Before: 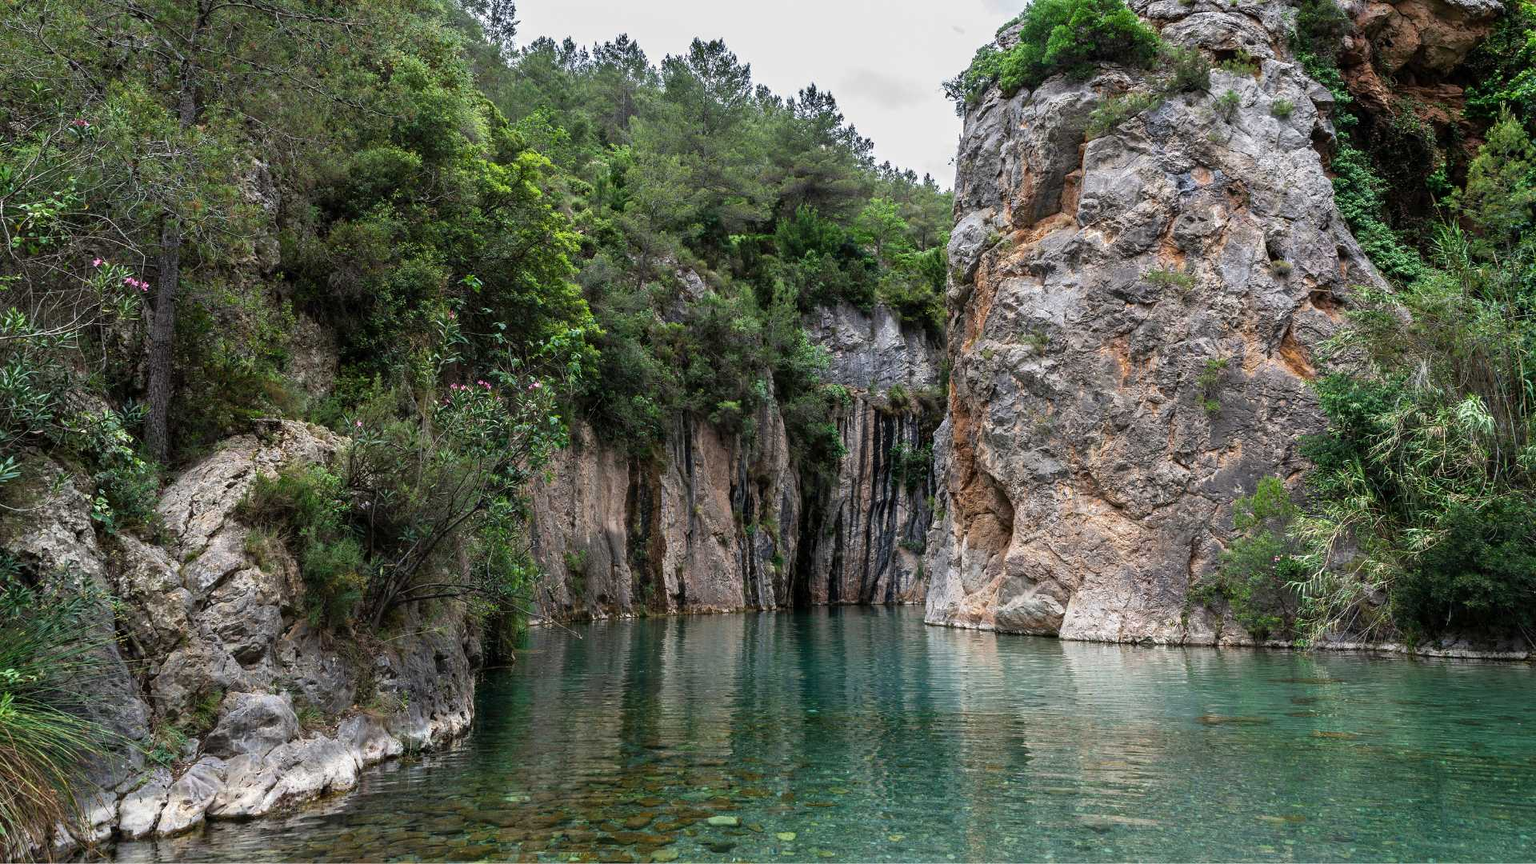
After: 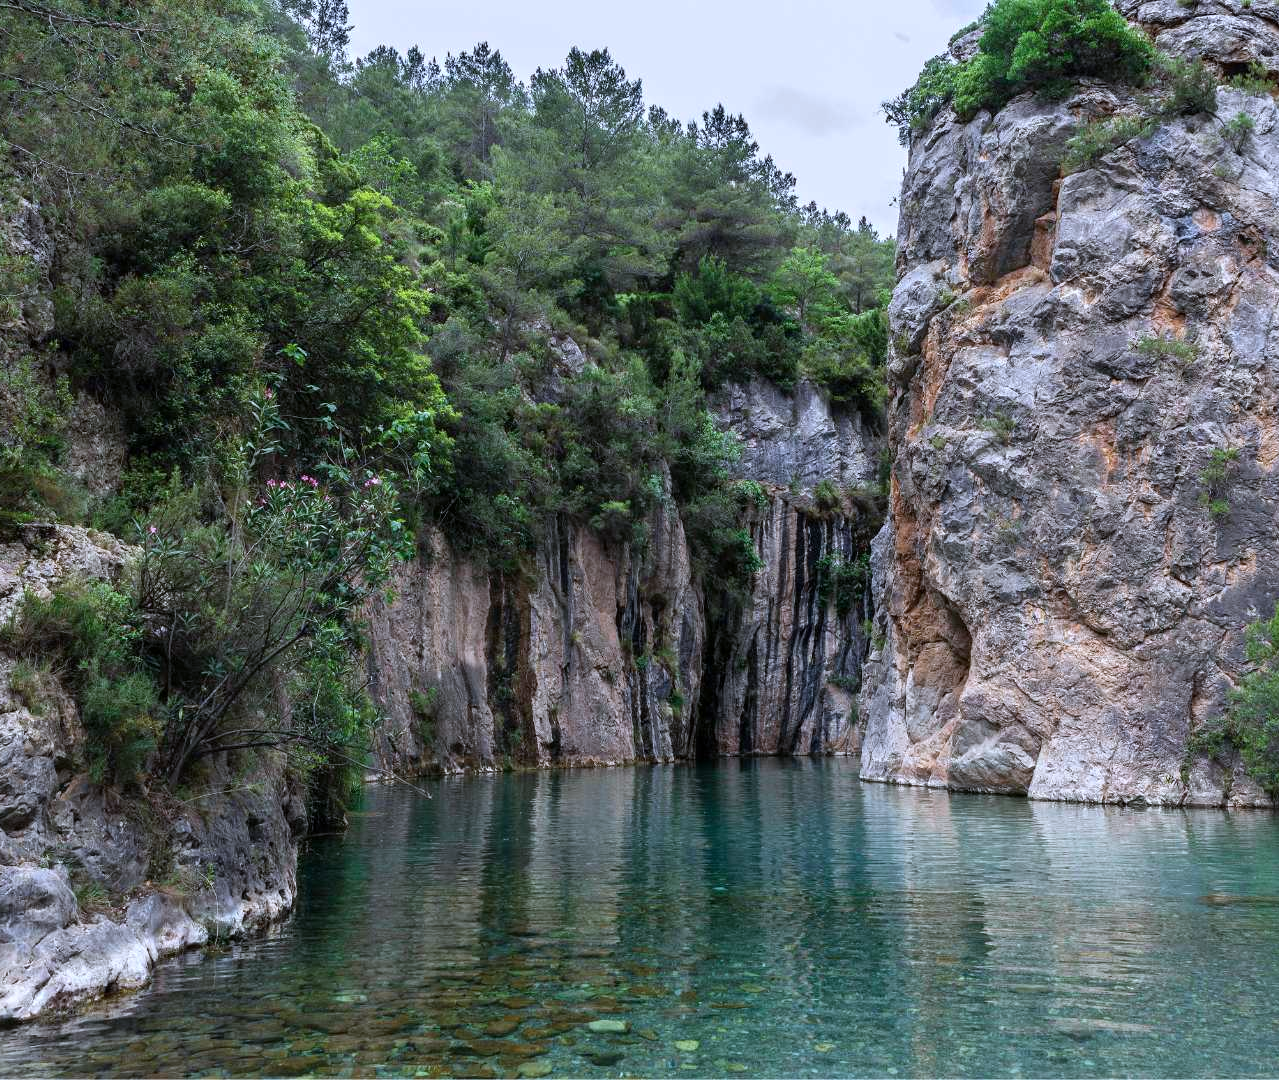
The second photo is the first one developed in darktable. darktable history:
color calibration: illuminant as shot in camera, x 0.37, y 0.382, temperature 4313.32 K
crop: left 15.419%, right 17.914%
